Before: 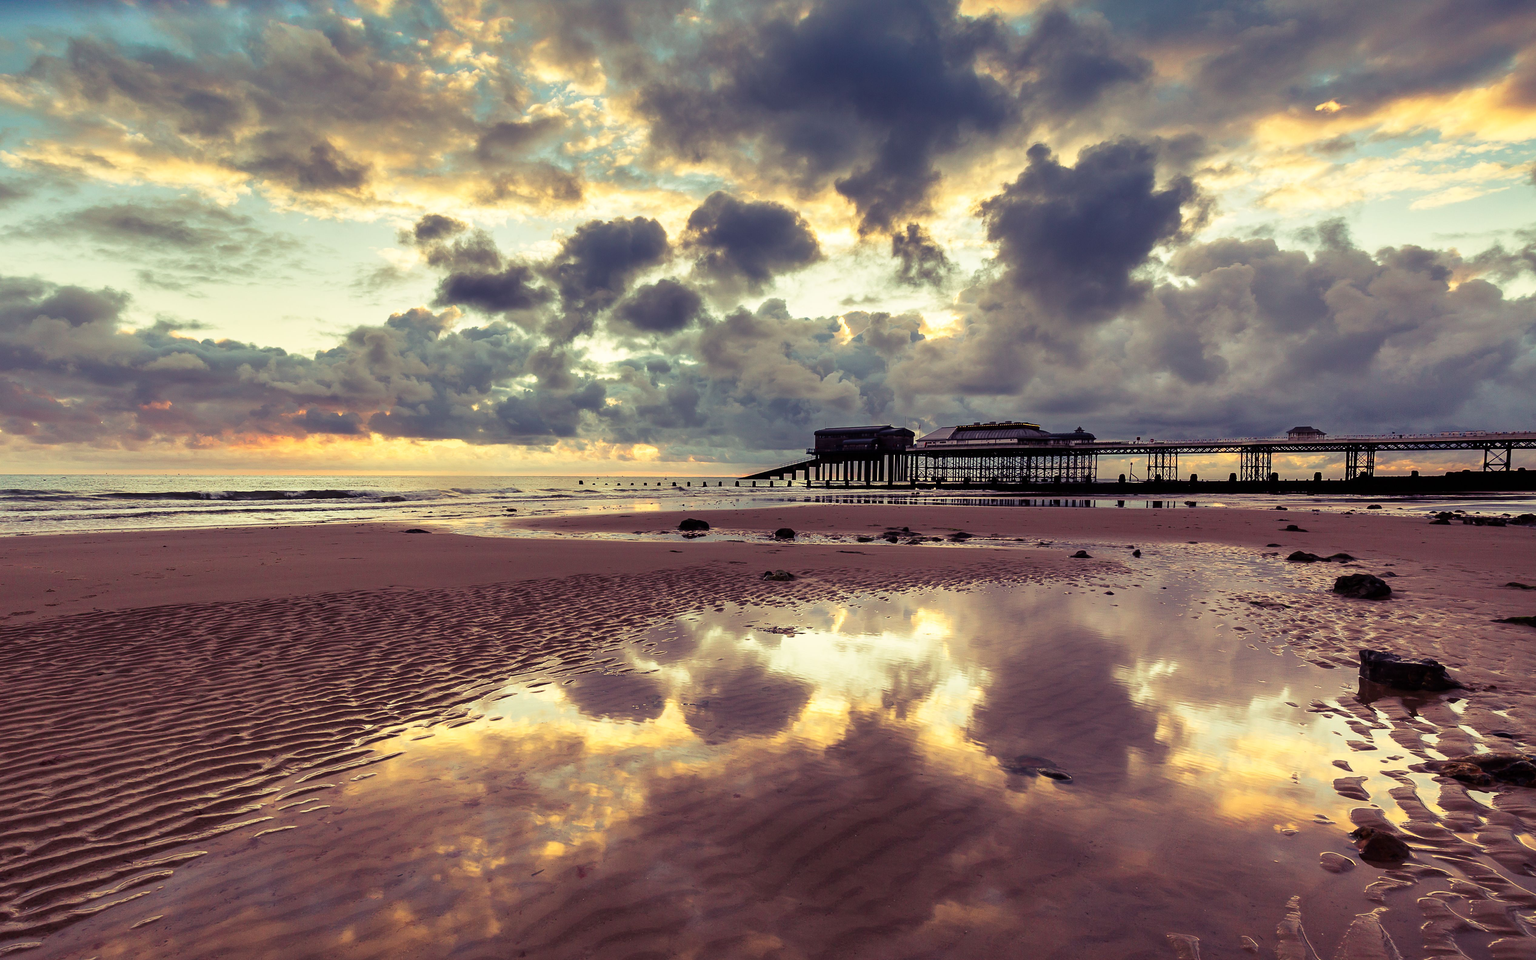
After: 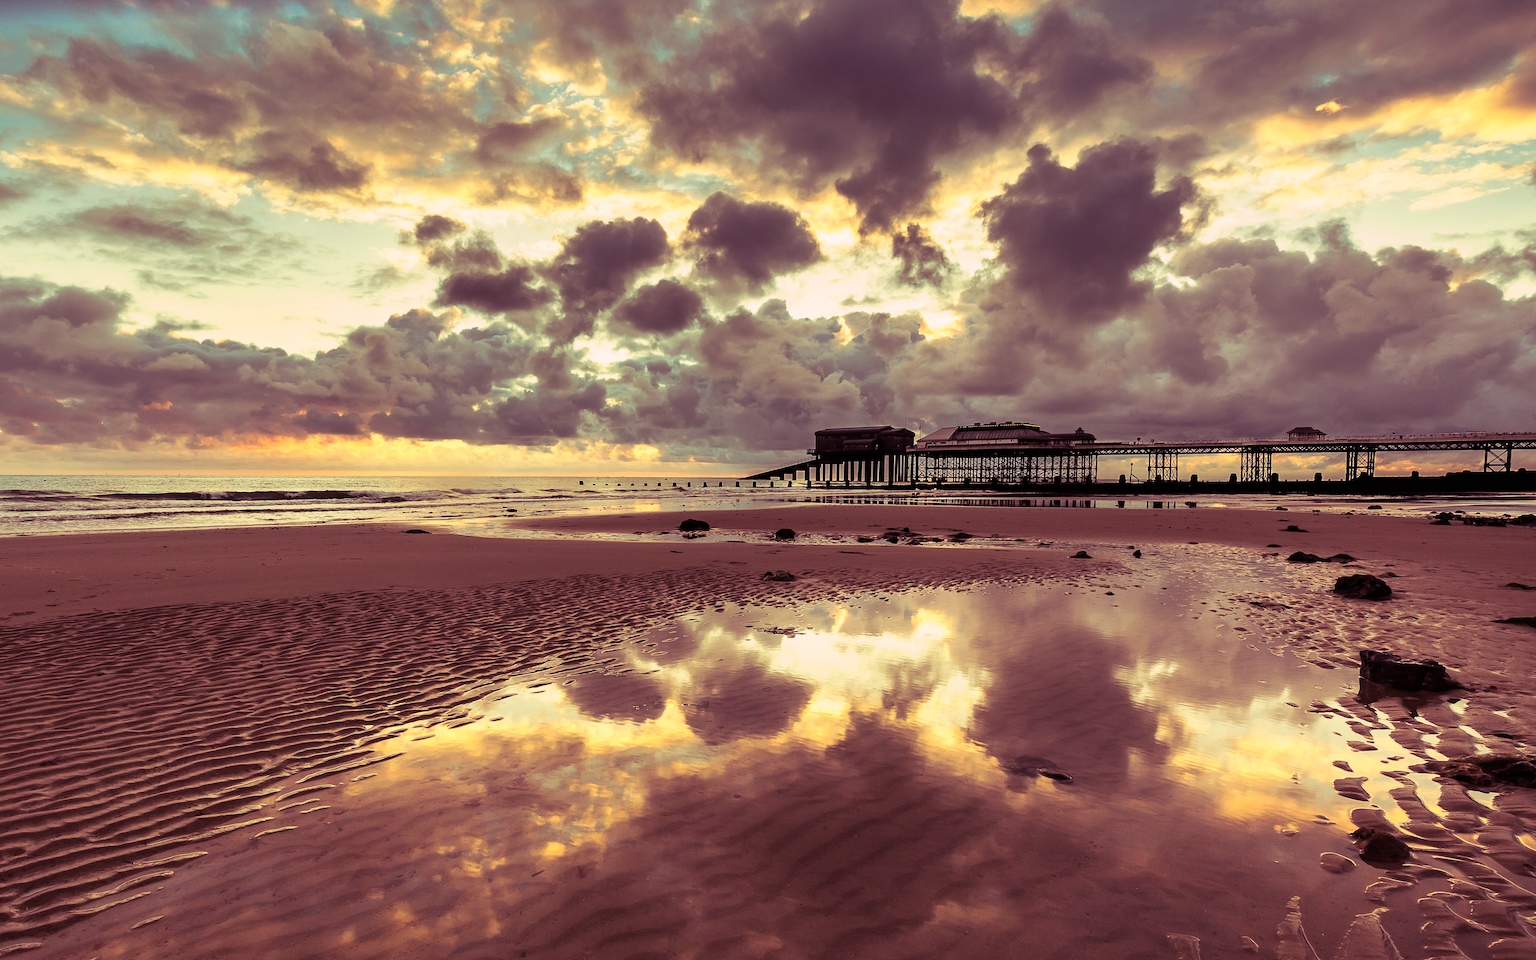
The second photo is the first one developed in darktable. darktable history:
white balance: red 1.045, blue 0.932
split-toning: highlights › hue 298.8°, highlights › saturation 0.73, compress 41.76%
